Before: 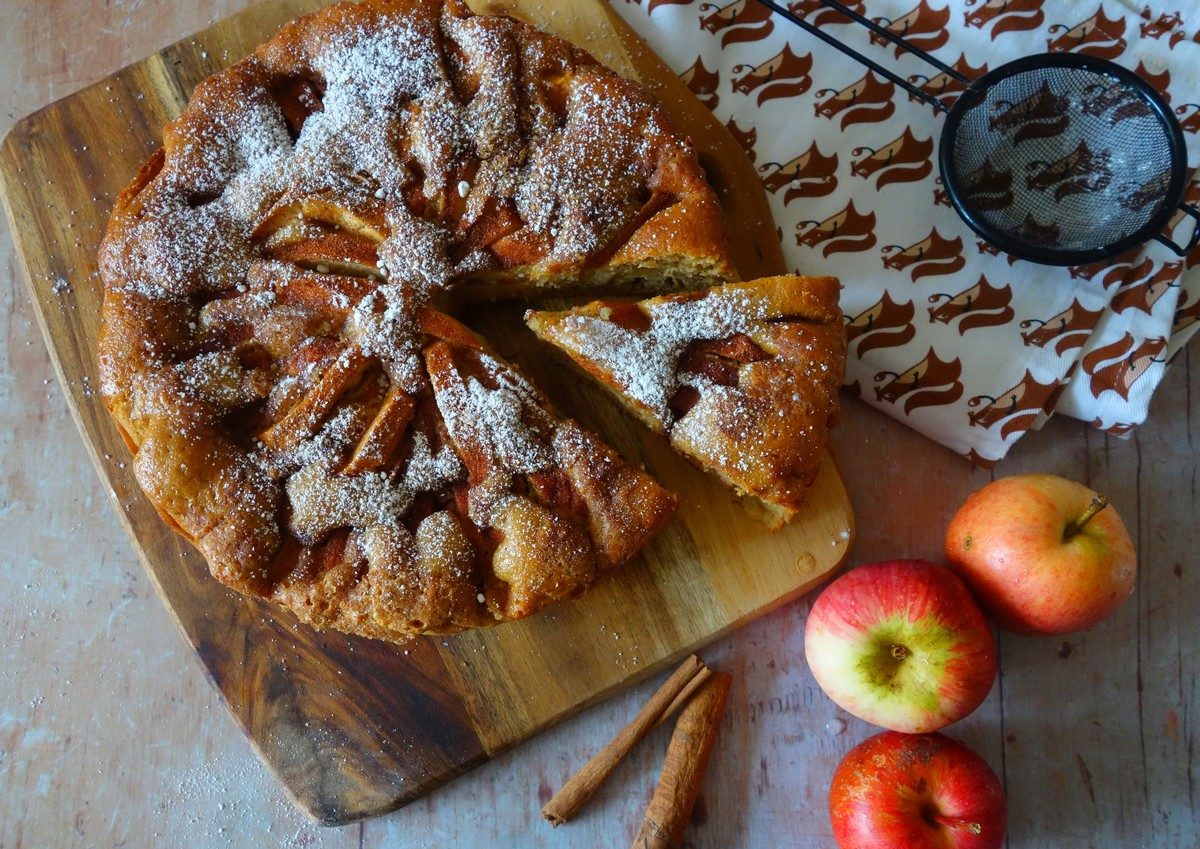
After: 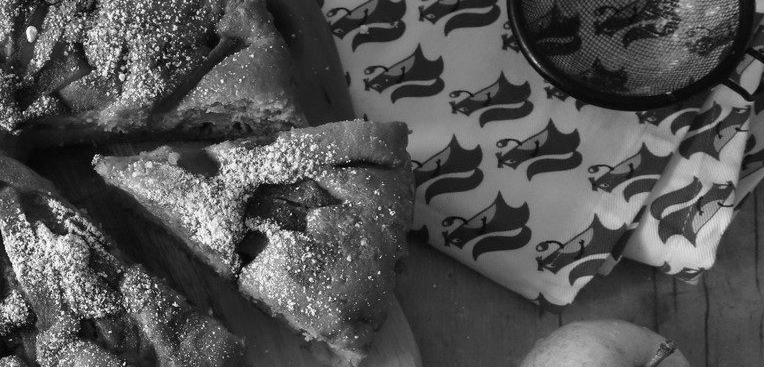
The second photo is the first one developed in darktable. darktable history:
monochrome: on, module defaults
crop: left 36.005%, top 18.293%, right 0.31%, bottom 38.444%
